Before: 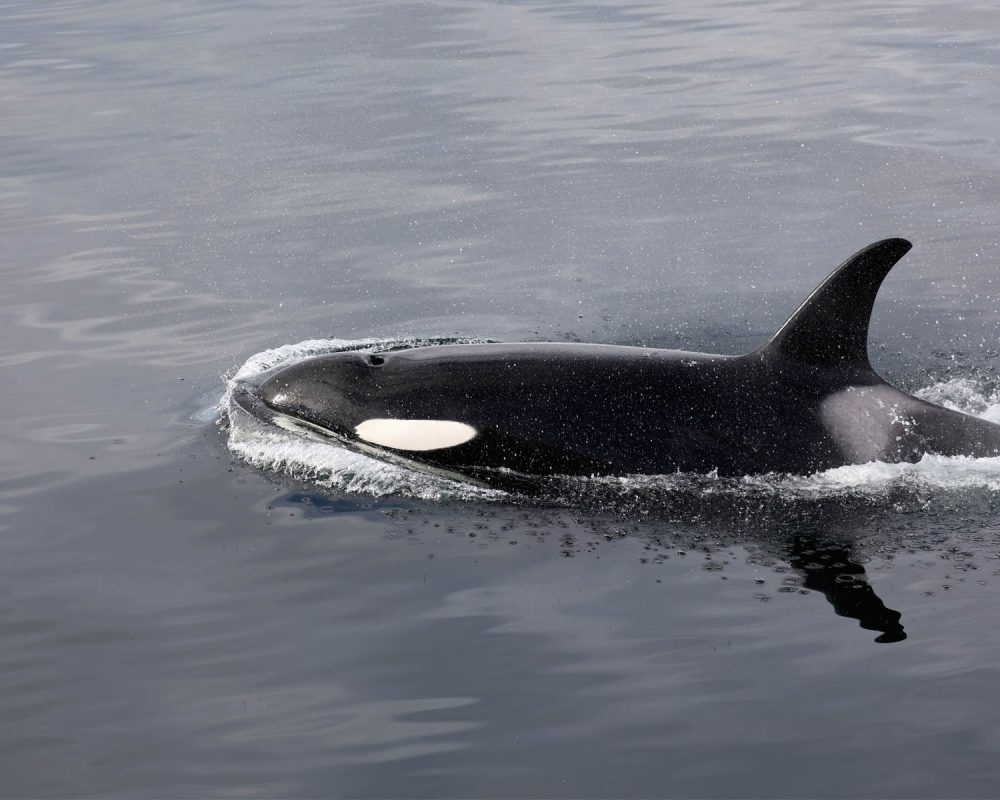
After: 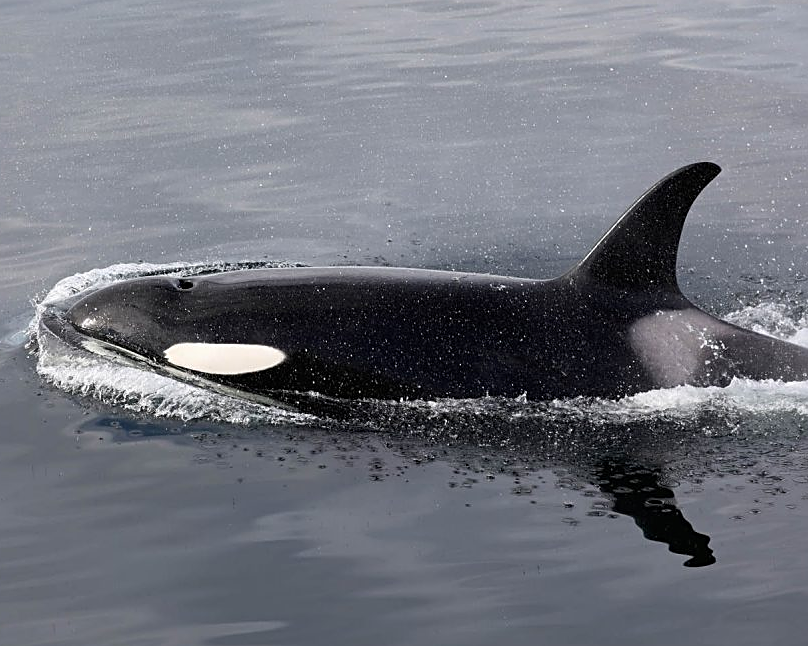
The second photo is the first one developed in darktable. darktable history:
sharpen: on, module defaults
crop: left 19.159%, top 9.58%, bottom 9.58%
